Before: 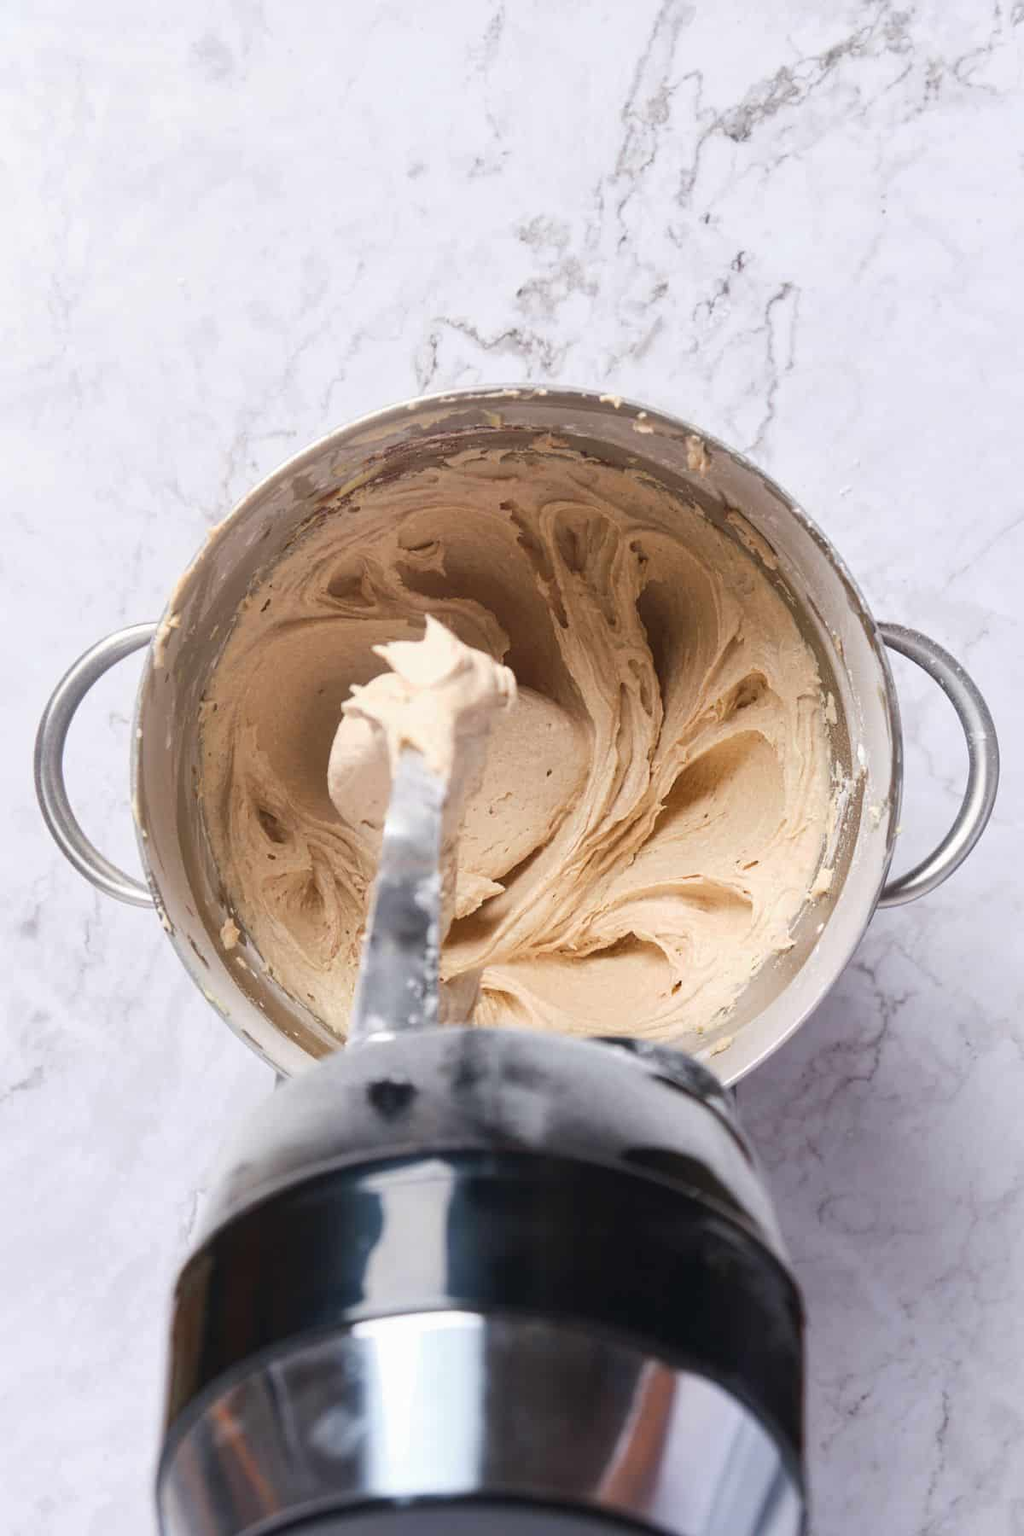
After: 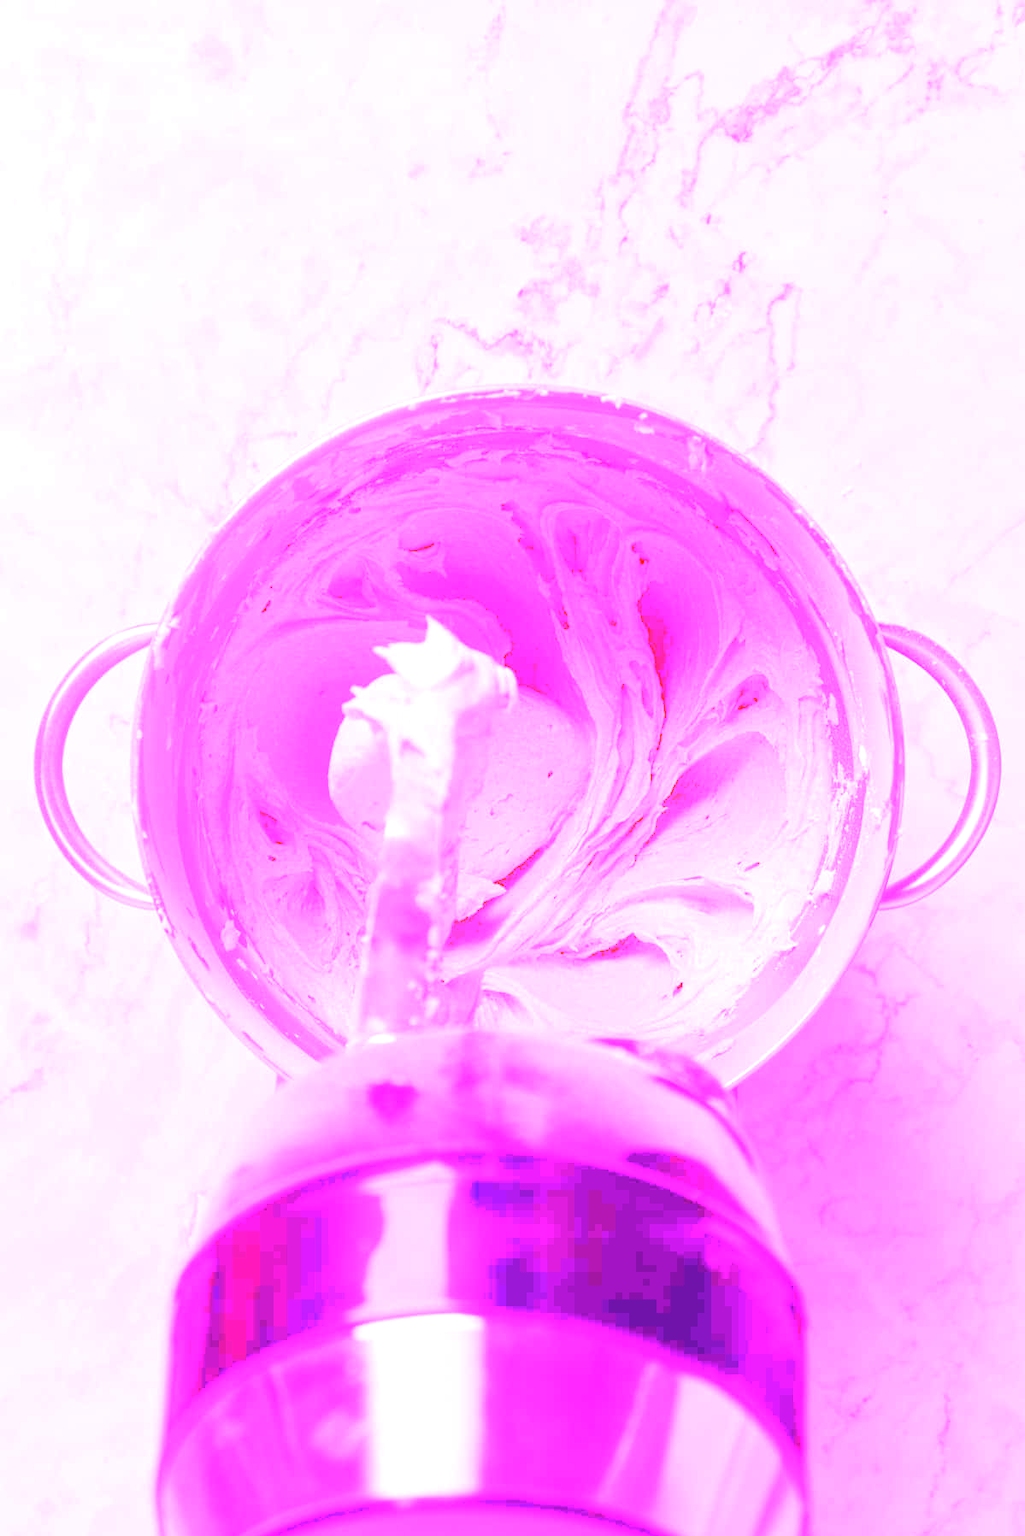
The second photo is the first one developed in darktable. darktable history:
crop: top 0.05%, bottom 0.098%
white balance: red 8, blue 8
exposure: exposure 0.217 EV, compensate highlight preservation false
